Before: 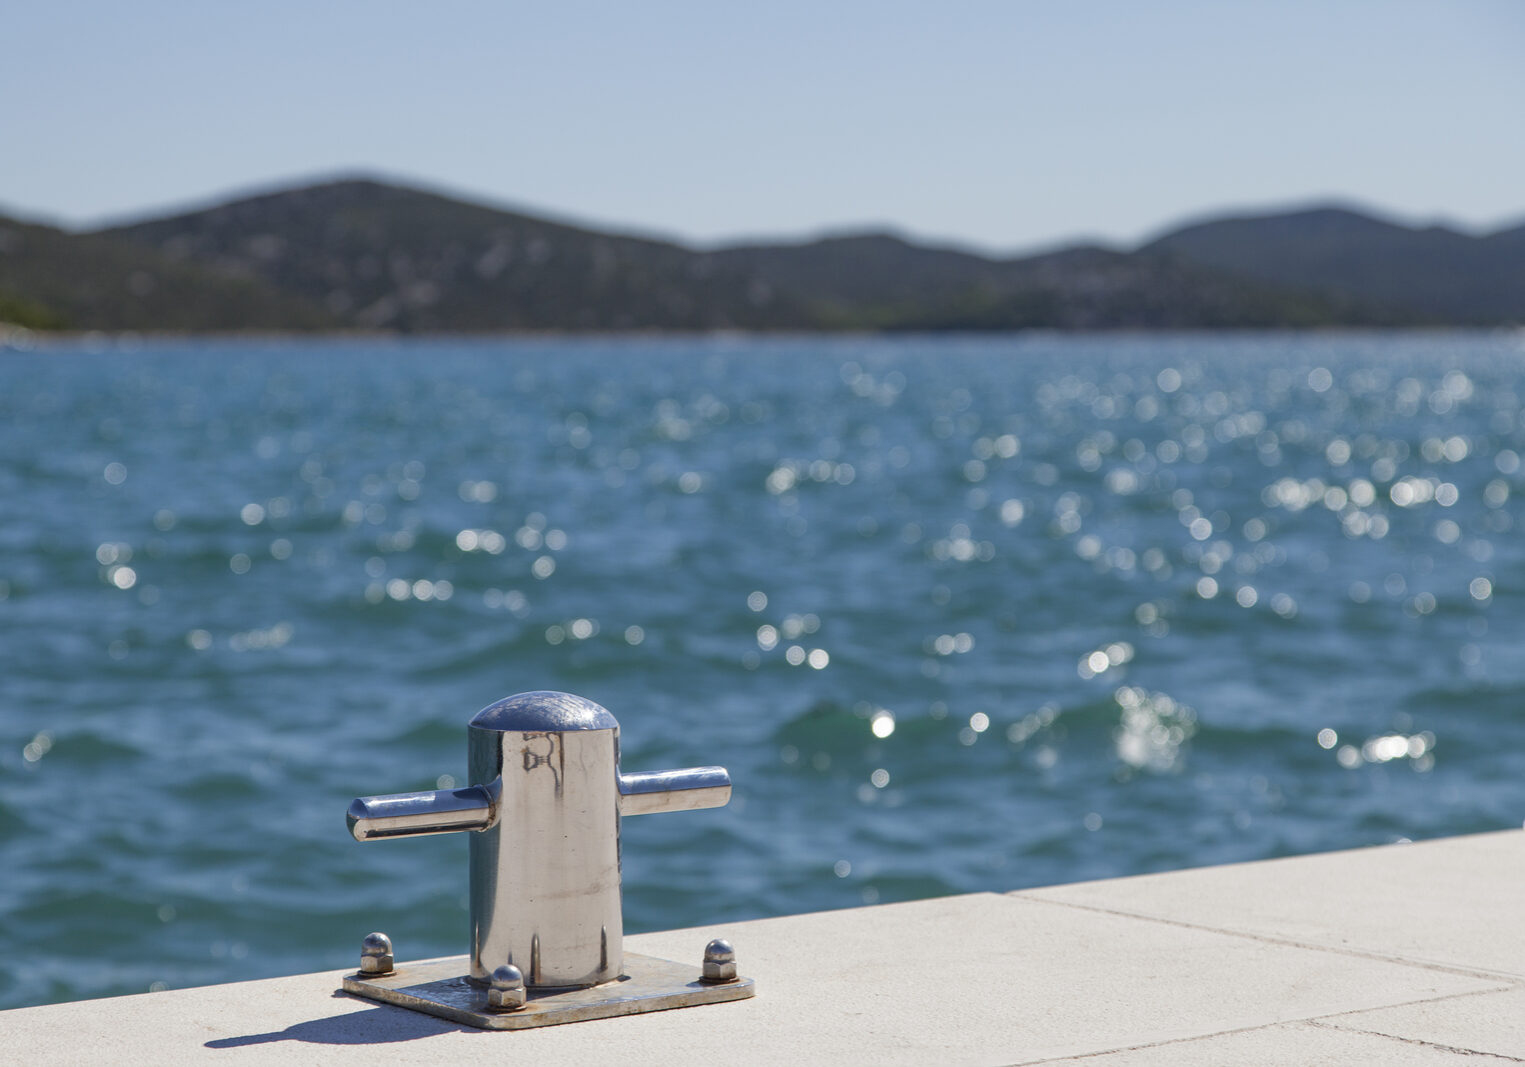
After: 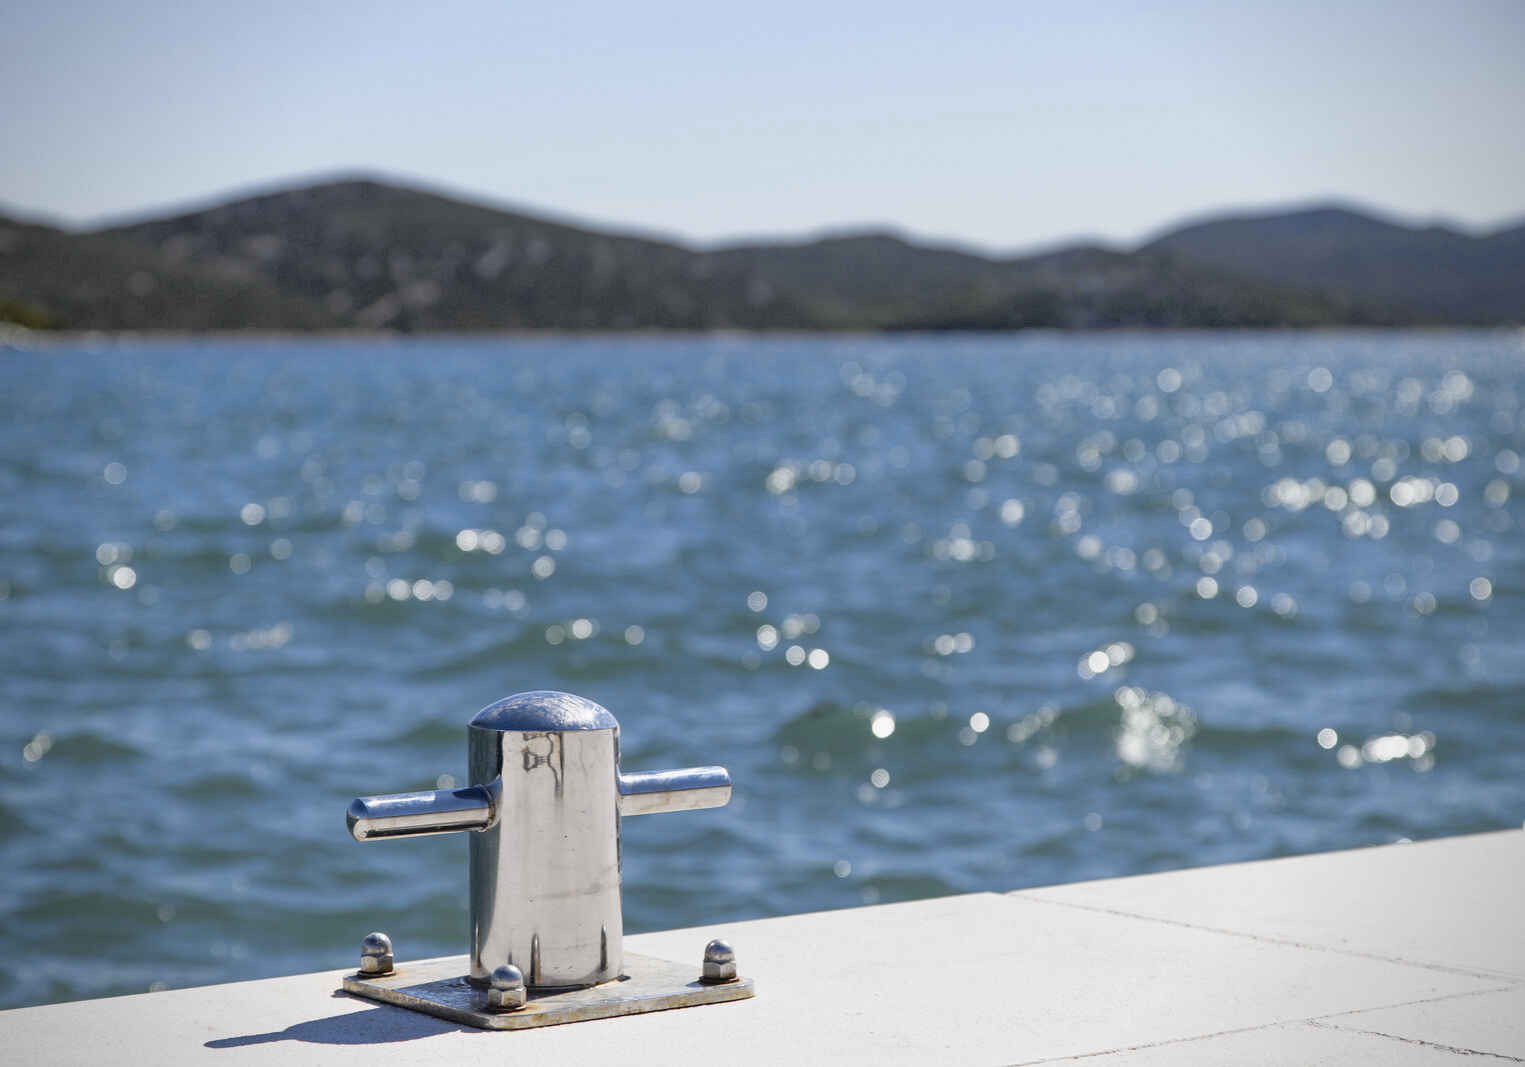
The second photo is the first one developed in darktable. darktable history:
vignetting: fall-off radius 61.21%, brightness -0.597, saturation 0
contrast brightness saturation: contrast 0.083, saturation 0.024
tone curve: curves: ch0 [(0, 0.009) (0.105, 0.08) (0.195, 0.18) (0.283, 0.316) (0.384, 0.434) (0.485, 0.531) (0.638, 0.69) (0.81, 0.872) (1, 0.977)]; ch1 [(0, 0) (0.161, 0.092) (0.35, 0.33) (0.379, 0.401) (0.456, 0.469) (0.502, 0.5) (0.525, 0.514) (0.586, 0.604) (0.642, 0.645) (0.858, 0.817) (1, 0.942)]; ch2 [(0, 0) (0.371, 0.362) (0.437, 0.437) (0.48, 0.49) (0.53, 0.515) (0.56, 0.571) (0.622, 0.606) (0.881, 0.795) (1, 0.929)], color space Lab, independent channels, preserve colors none
